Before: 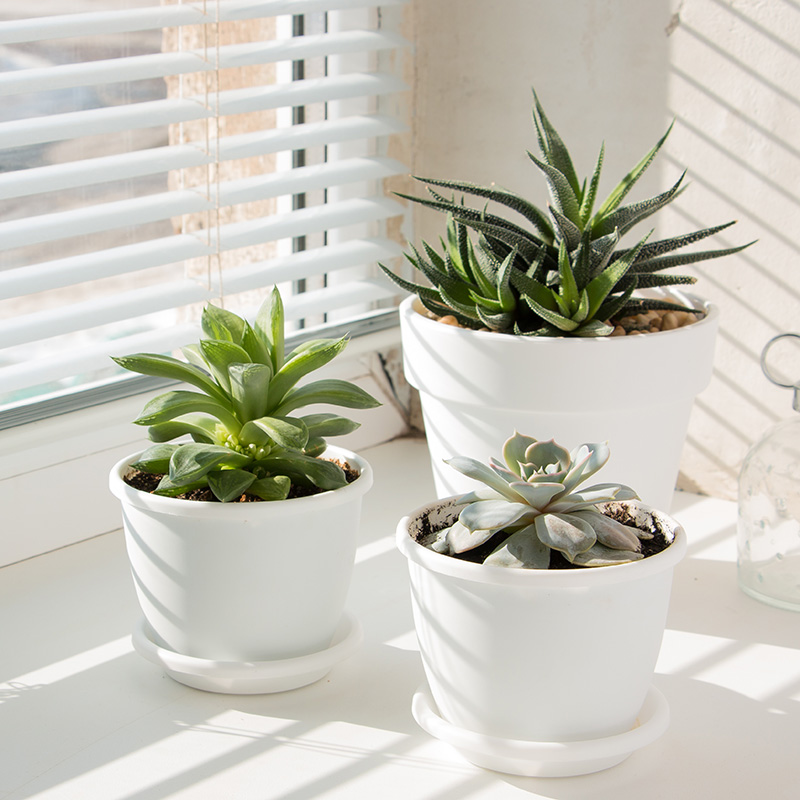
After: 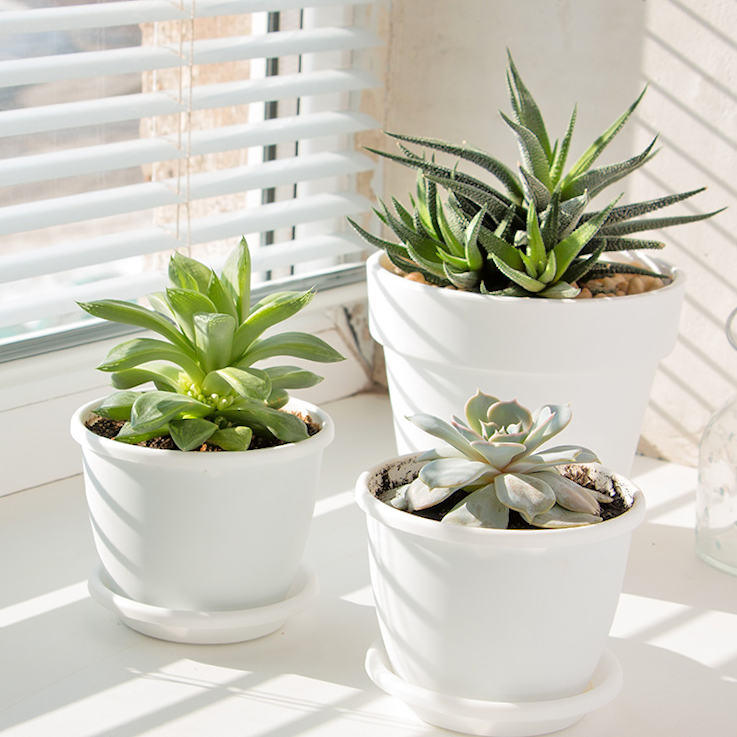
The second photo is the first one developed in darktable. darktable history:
crop and rotate: angle -1.96°, left 3.097%, top 4.154%, right 1.586%, bottom 0.529%
tone equalizer: -7 EV 0.15 EV, -6 EV 0.6 EV, -5 EV 1.15 EV, -4 EV 1.33 EV, -3 EV 1.15 EV, -2 EV 0.6 EV, -1 EV 0.15 EV, mask exposure compensation -0.5 EV
